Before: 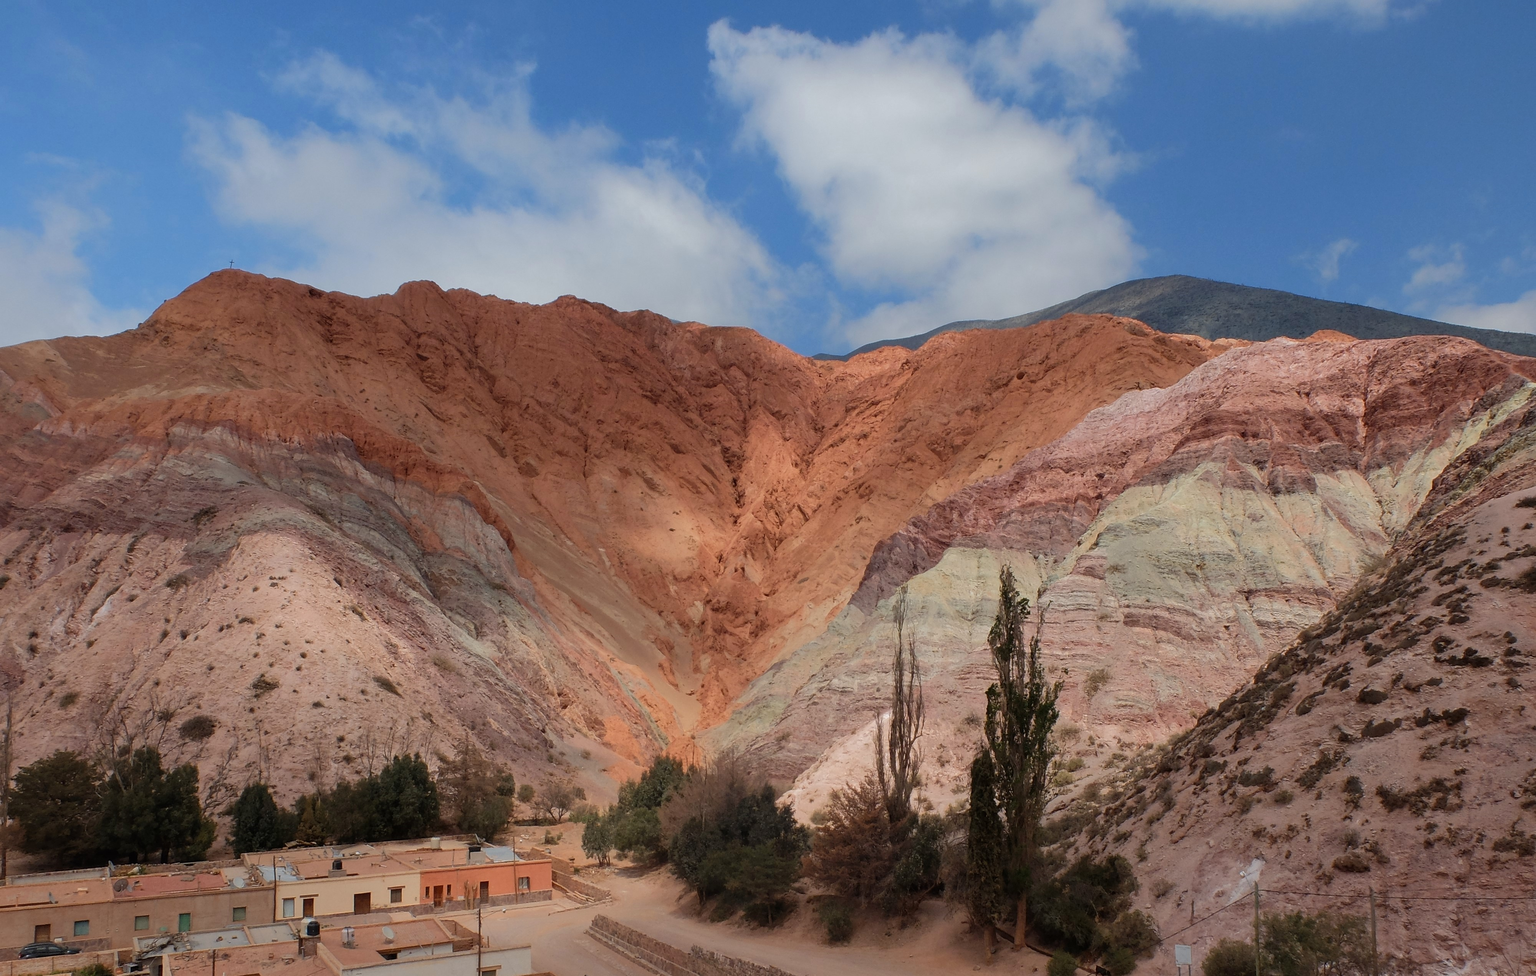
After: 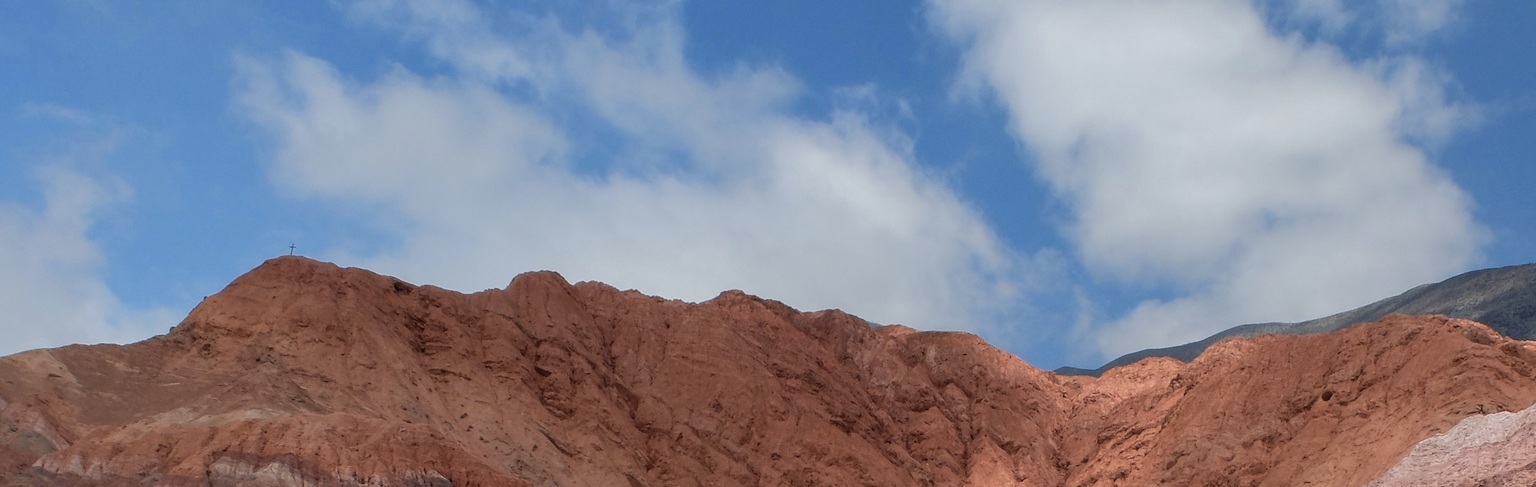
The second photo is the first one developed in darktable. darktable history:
haze removal: strength -0.1, adaptive false
color zones: curves: ch1 [(0, 0.455) (0.063, 0.455) (0.286, 0.495) (0.429, 0.5) (0.571, 0.5) (0.714, 0.5) (0.857, 0.5) (1, 0.455)]; ch2 [(0, 0.532) (0.063, 0.521) (0.233, 0.447) (0.429, 0.489) (0.571, 0.5) (0.714, 0.5) (0.857, 0.5) (1, 0.532)]
crop: left 0.579%, top 7.627%, right 23.167%, bottom 54.275%
local contrast: on, module defaults
